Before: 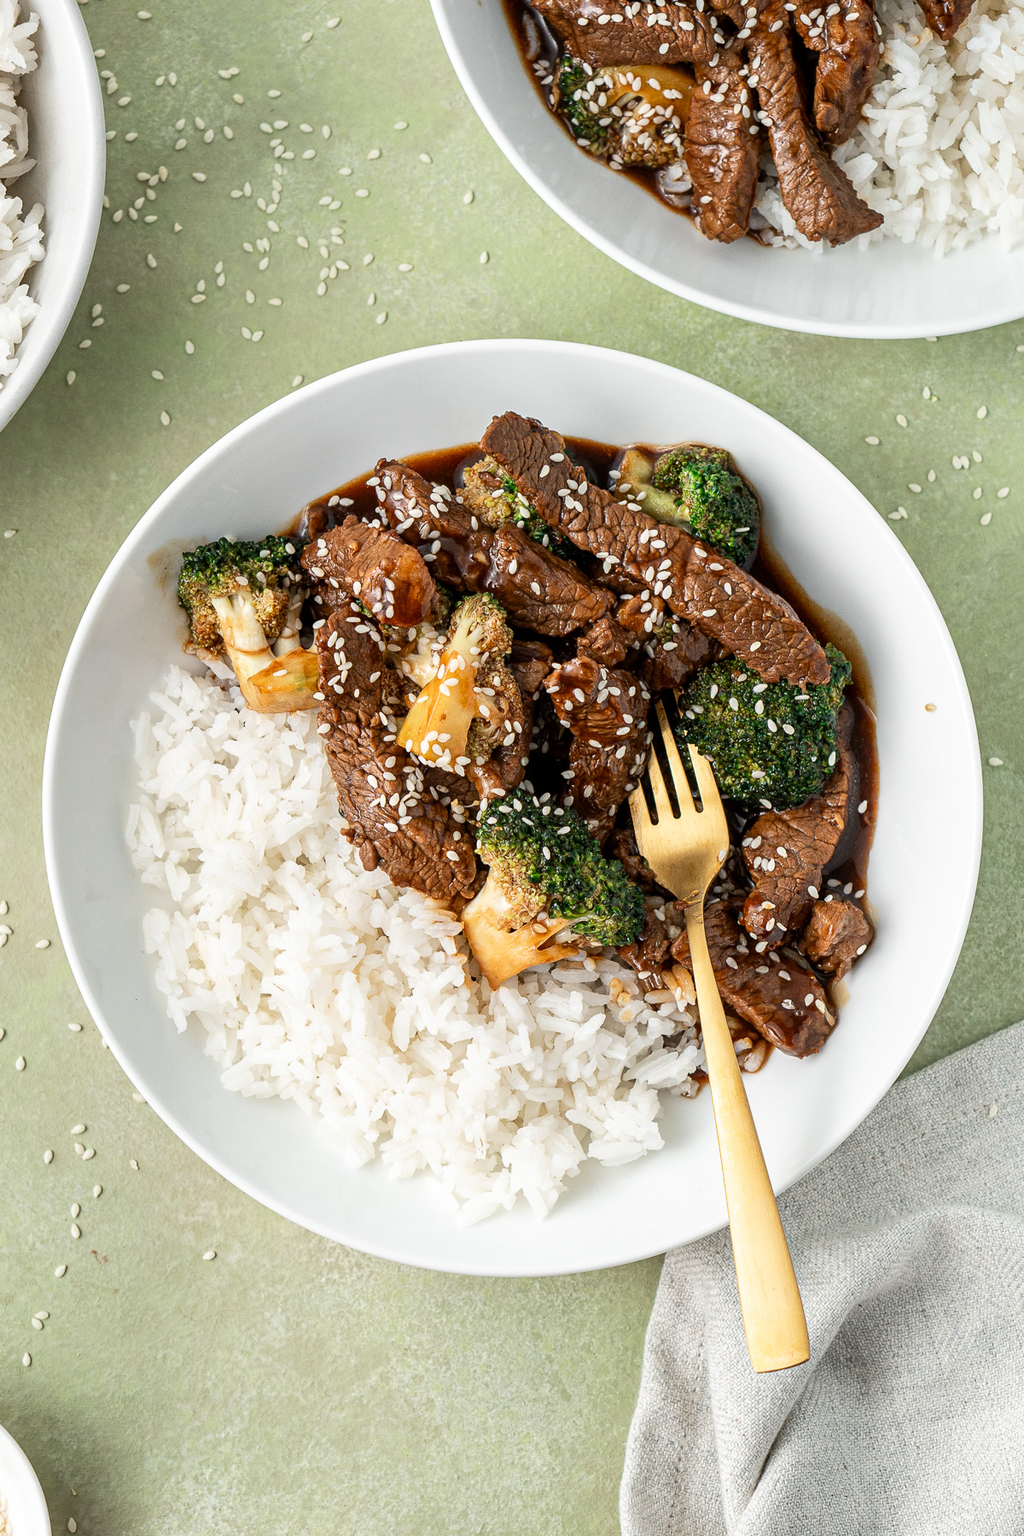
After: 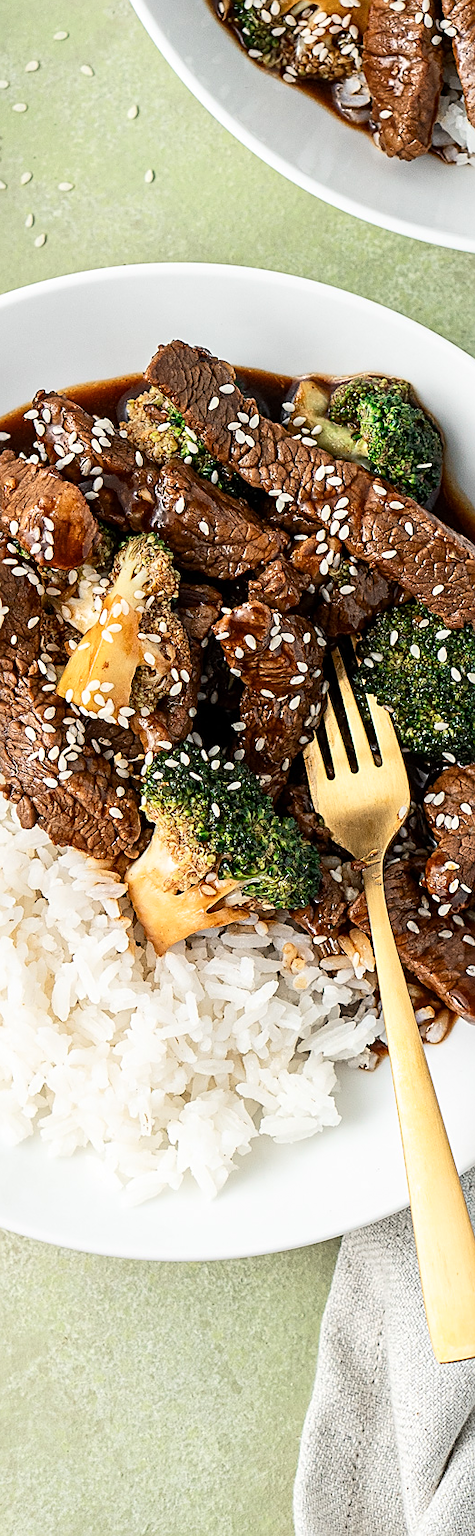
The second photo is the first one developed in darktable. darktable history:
sharpen: on, module defaults
contrast brightness saturation: contrast 0.154, brightness 0.043
crop: left 33.633%, top 6.014%, right 22.767%
